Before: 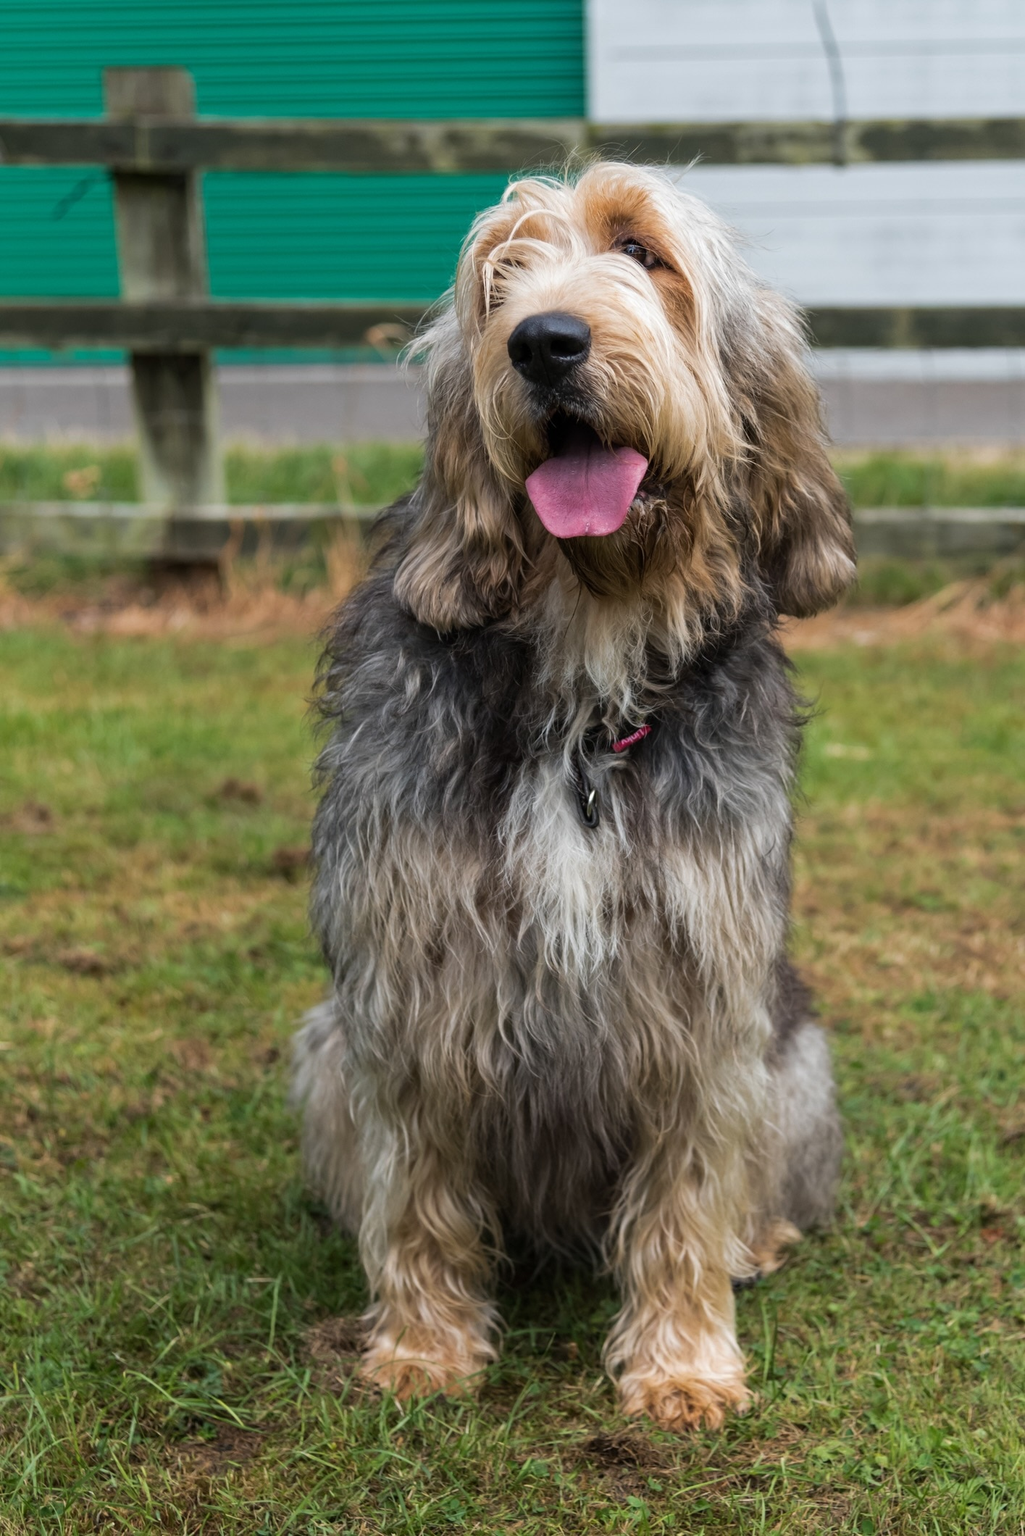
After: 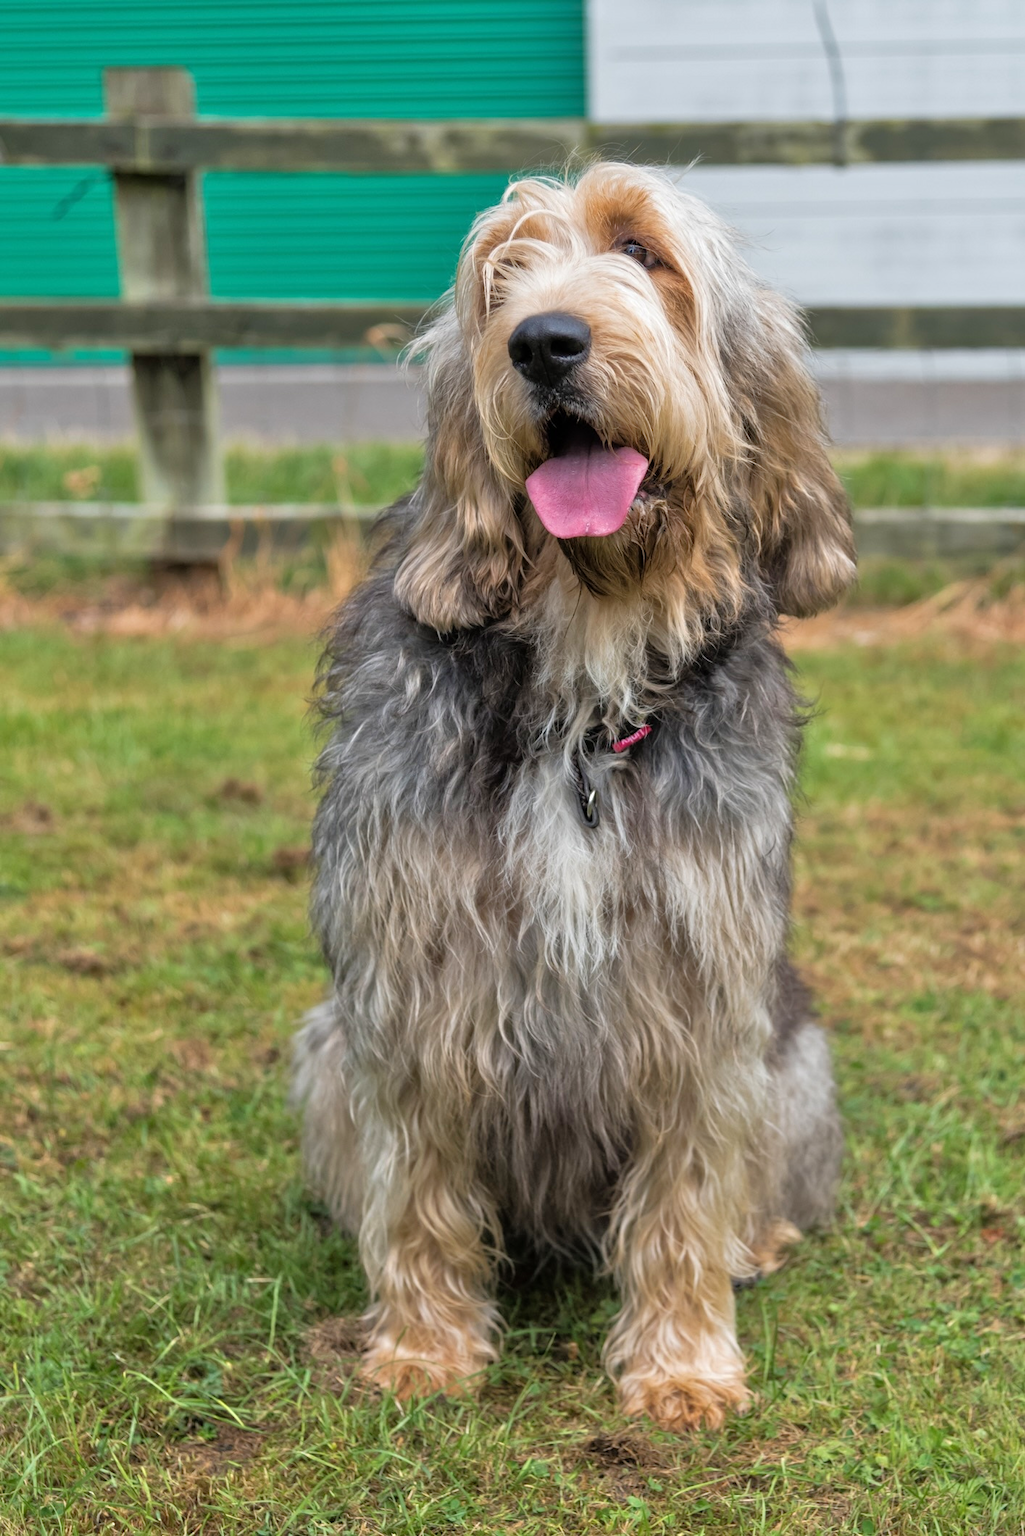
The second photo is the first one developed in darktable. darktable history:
tone equalizer: -7 EV 0.161 EV, -6 EV 0.629 EV, -5 EV 1.17 EV, -4 EV 1.29 EV, -3 EV 1.16 EV, -2 EV 0.6 EV, -1 EV 0.162 EV
